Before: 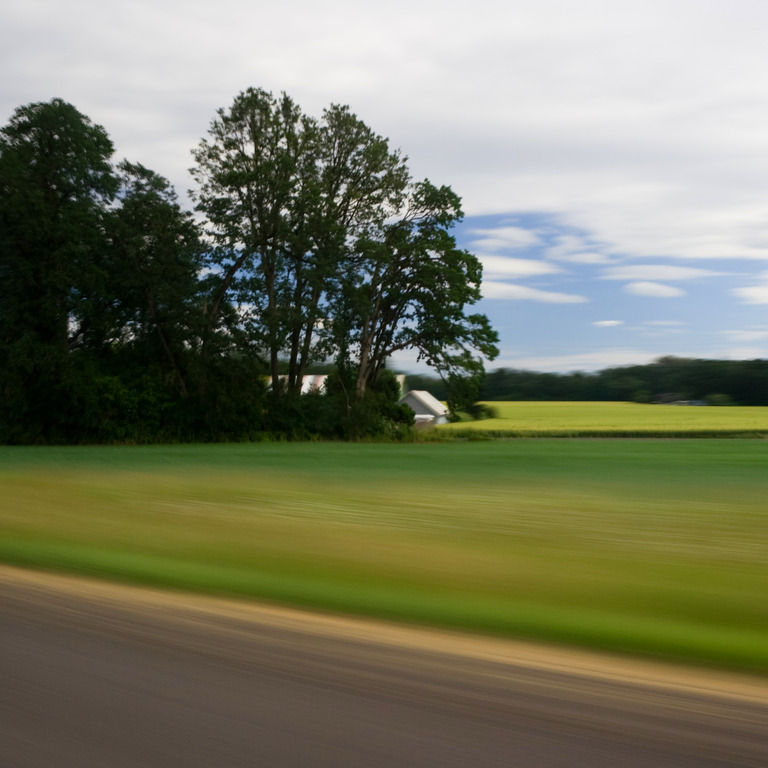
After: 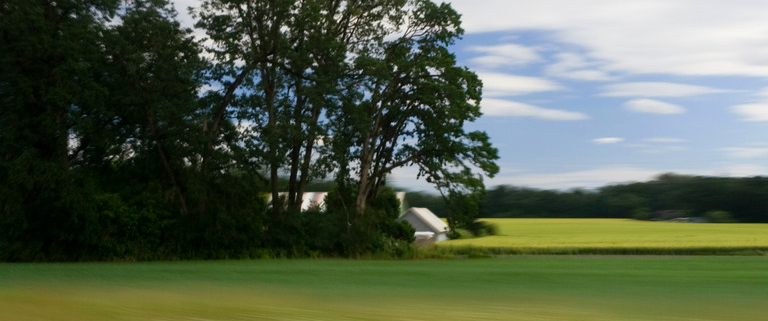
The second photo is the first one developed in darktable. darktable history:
crop and rotate: top 23.84%, bottom 34.294%
levels: levels [0, 0.492, 0.984]
